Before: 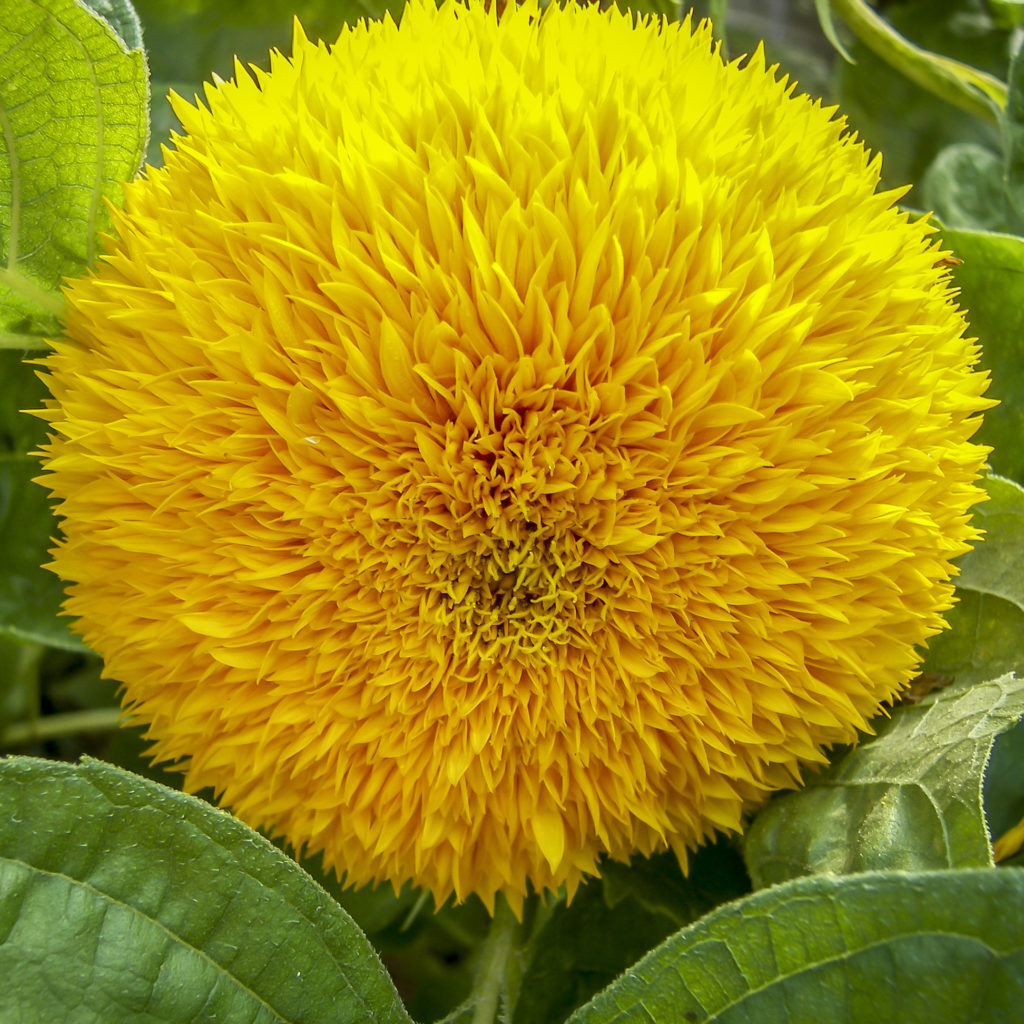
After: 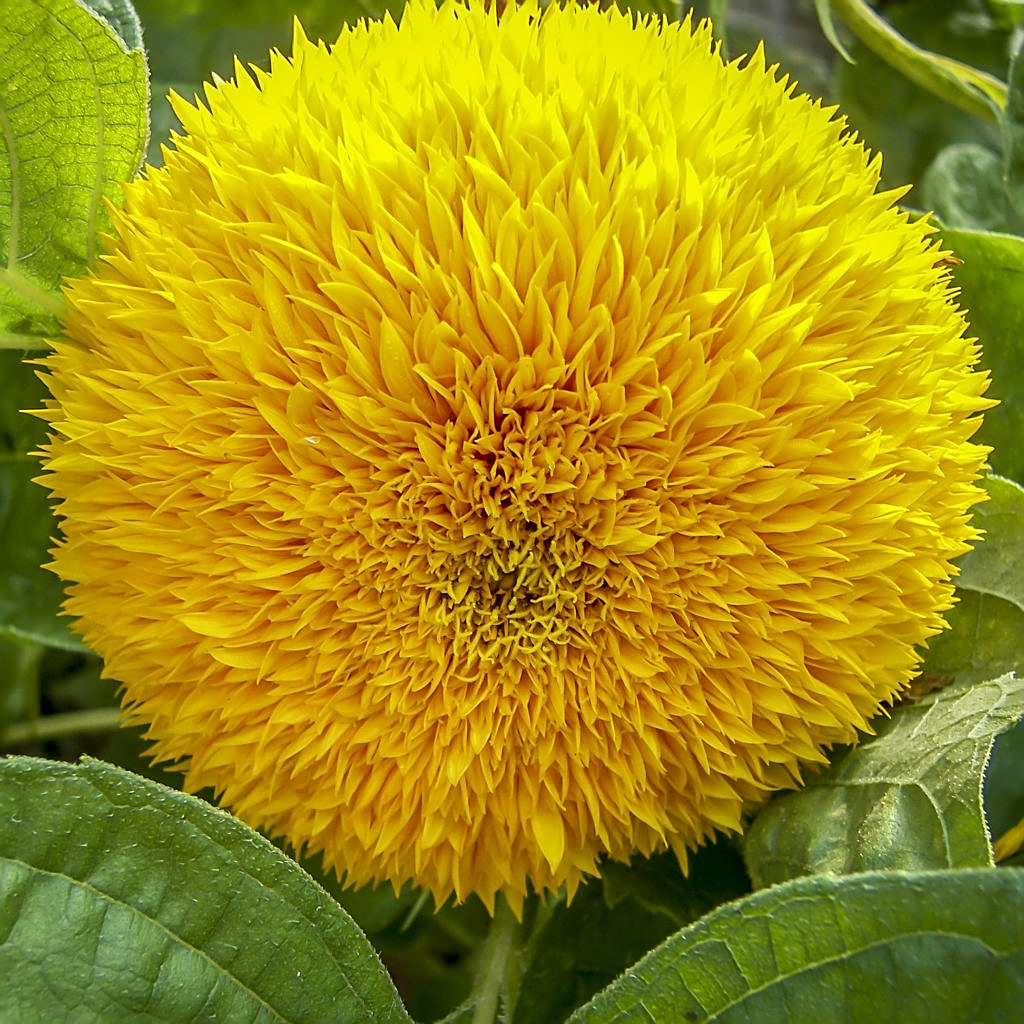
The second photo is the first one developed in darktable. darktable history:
sharpen: on, module defaults
color balance: on, module defaults
